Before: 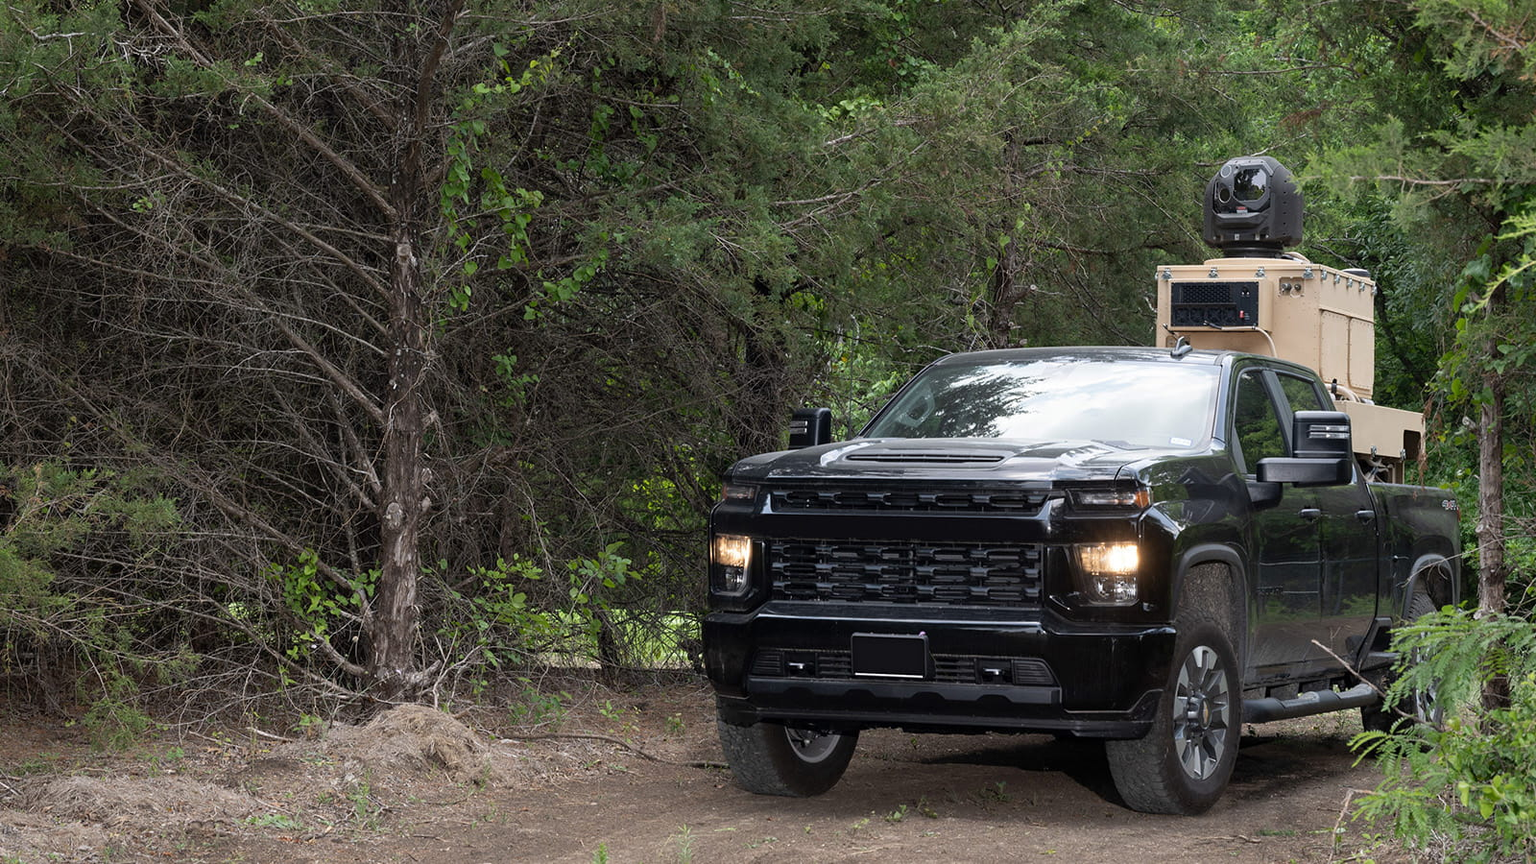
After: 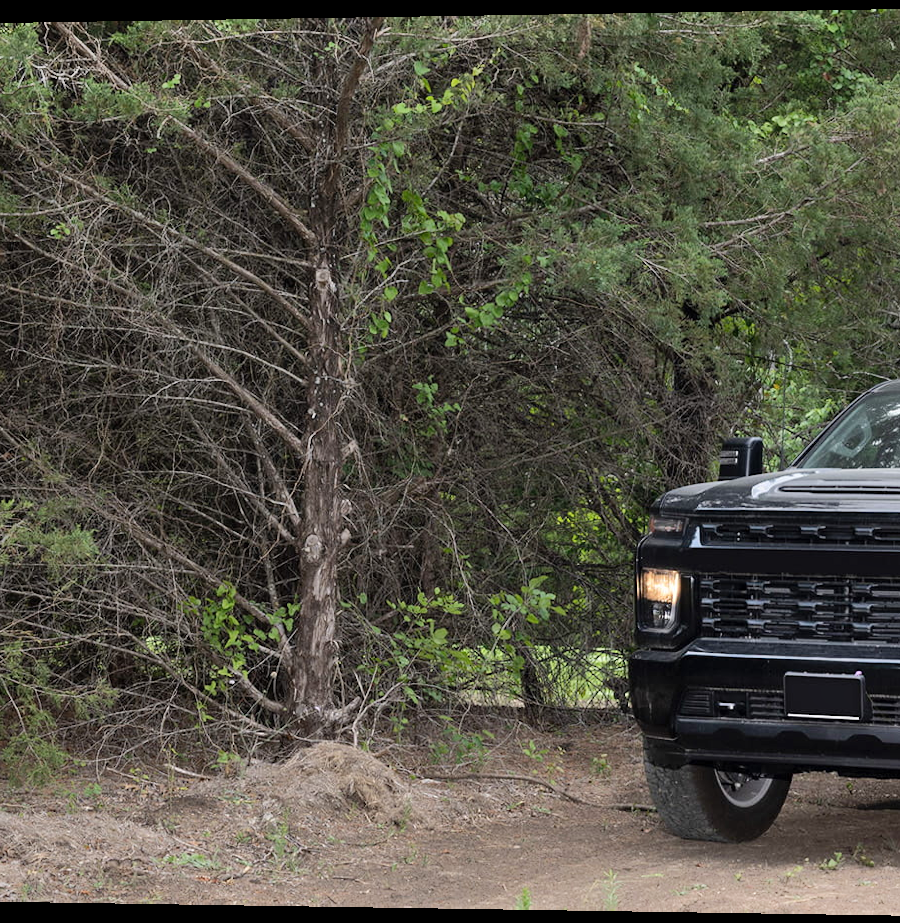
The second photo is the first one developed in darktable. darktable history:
crop: left 5.114%, right 38.589%
white balance: emerald 1
shadows and highlights: highlights color adjustment 0%, soften with gaussian
rotate and perspective: lens shift (horizontal) -0.055, automatic cropping off
